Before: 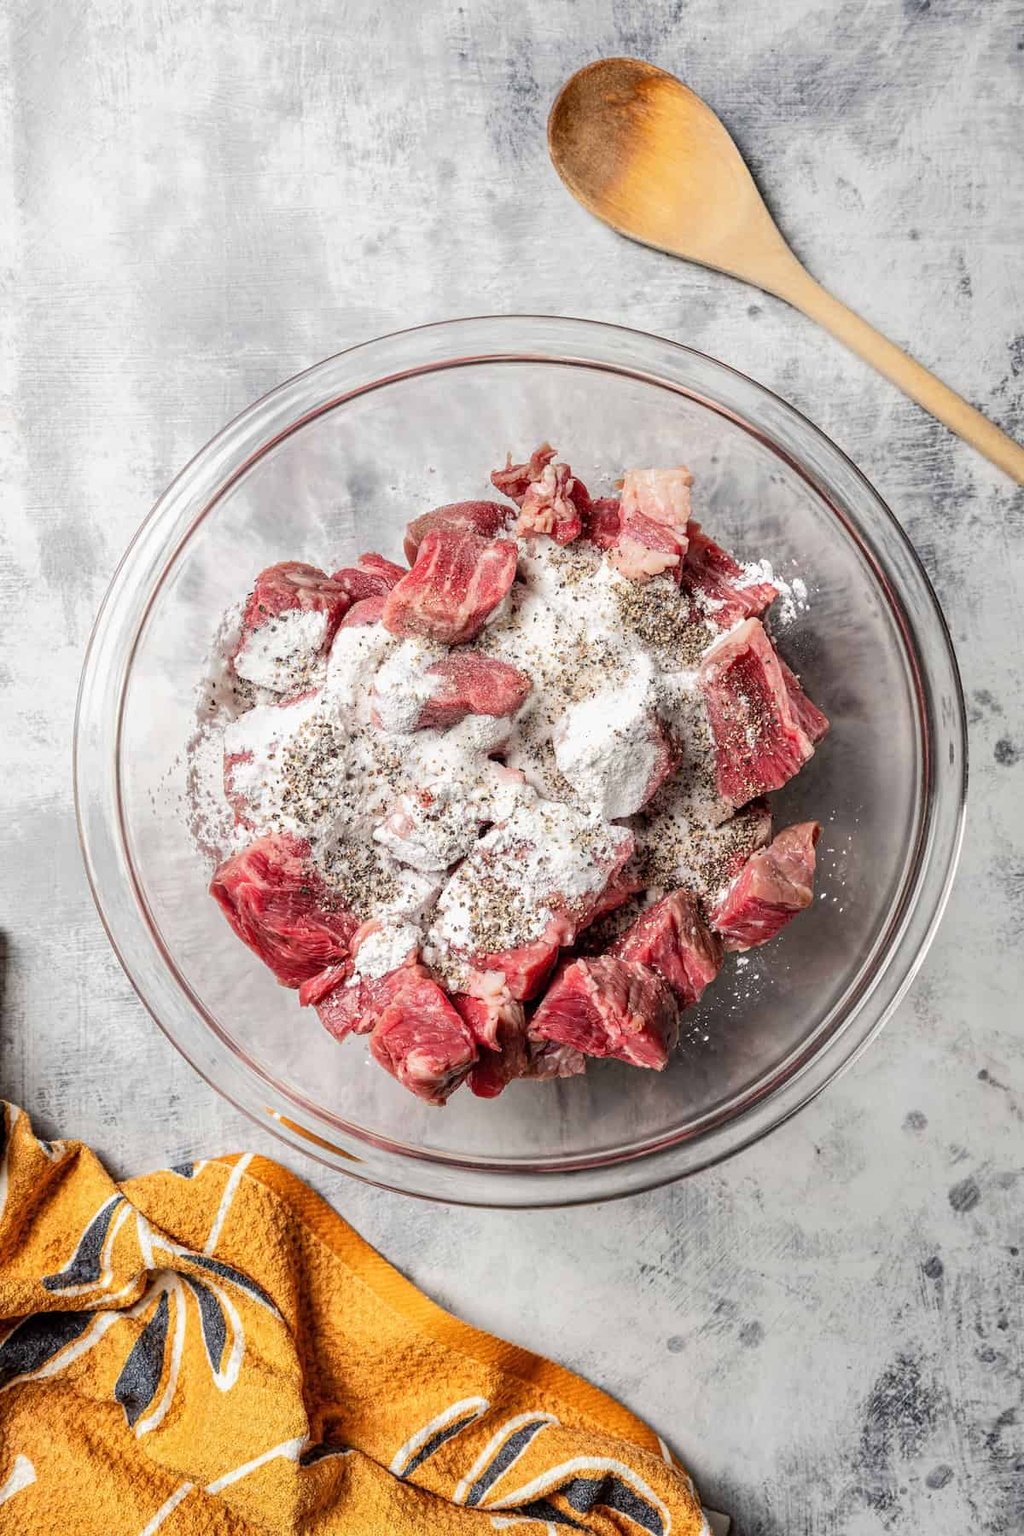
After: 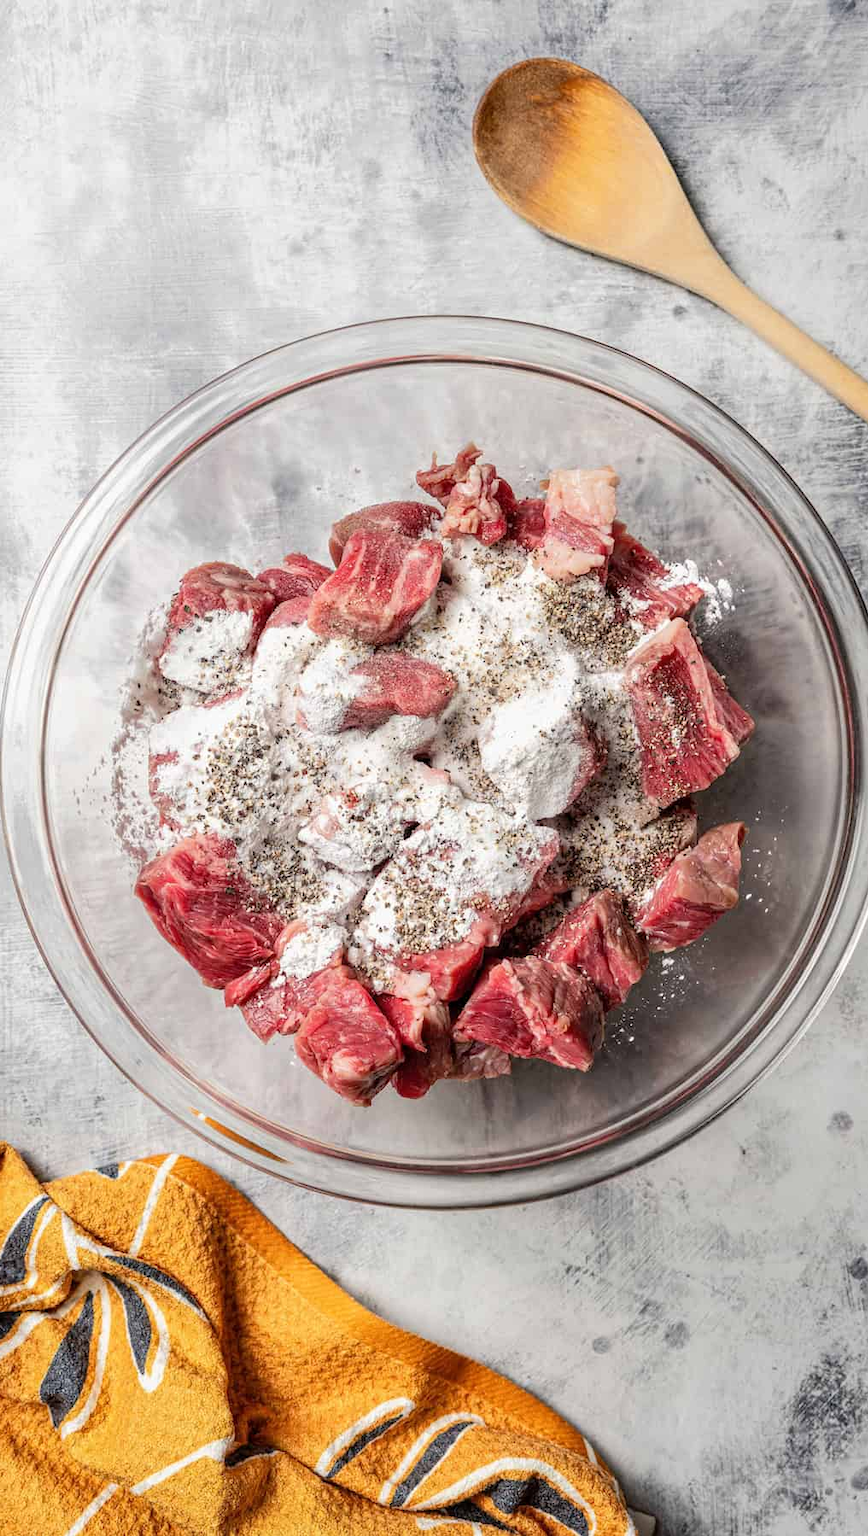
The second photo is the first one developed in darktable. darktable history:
crop: left 7.354%, right 7.827%
